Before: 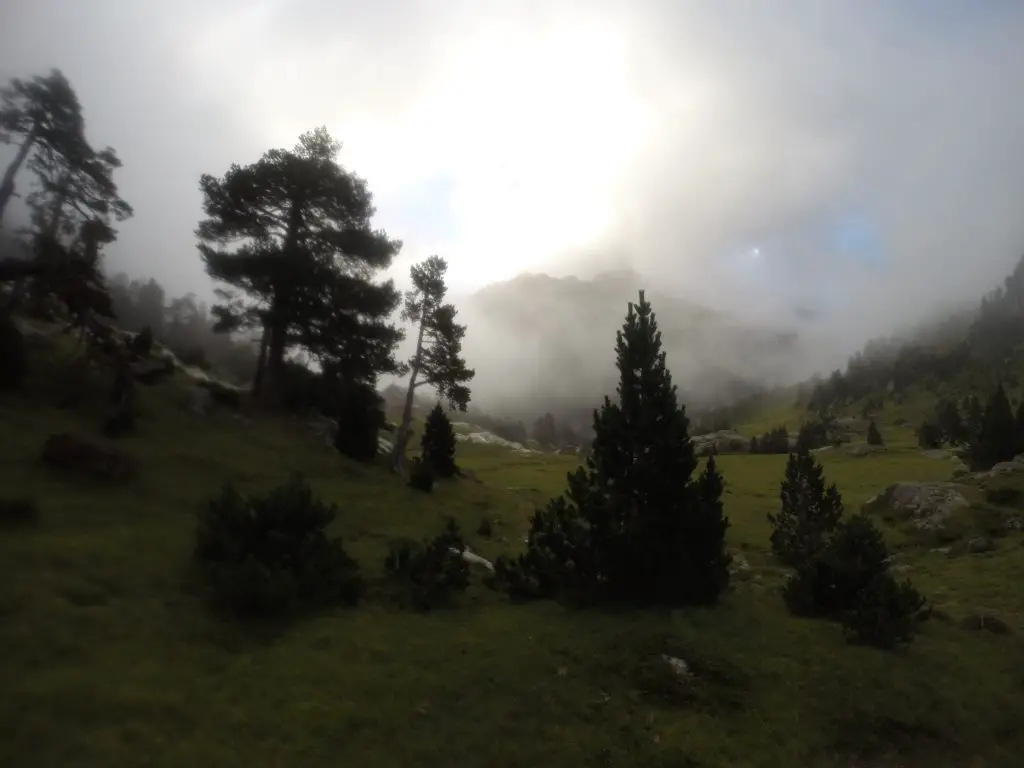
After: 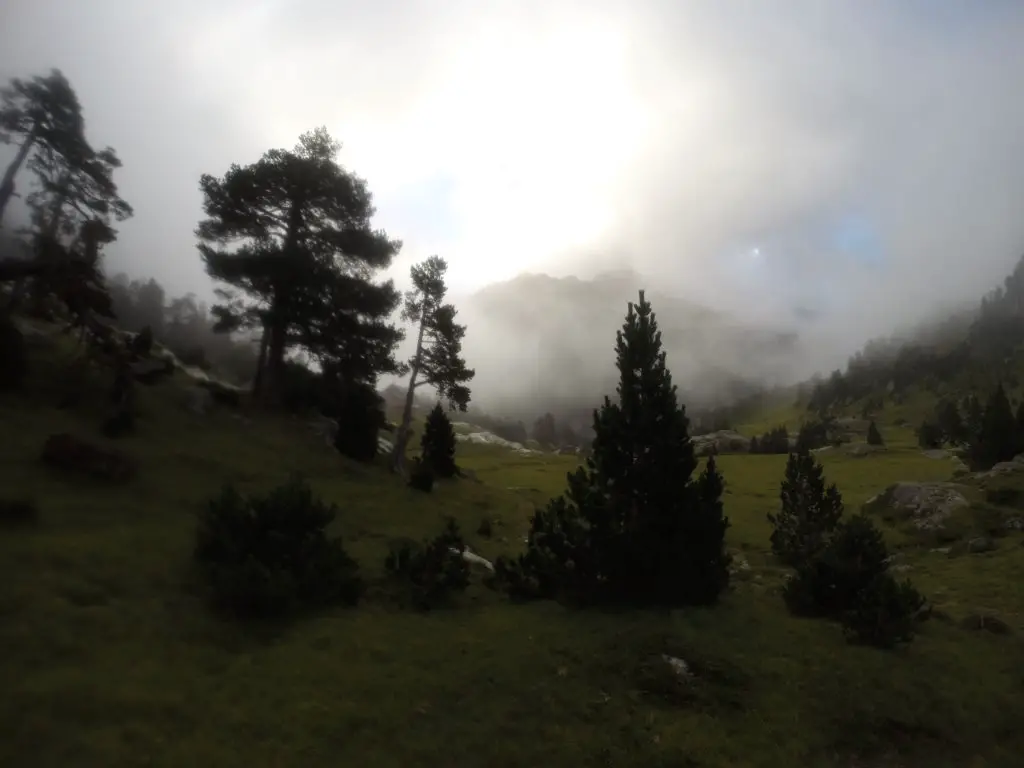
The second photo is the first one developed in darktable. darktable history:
contrast brightness saturation: contrast 0.1, saturation -0.36
color balance rgb: linear chroma grading › global chroma 13.3%, global vibrance 41.49%
